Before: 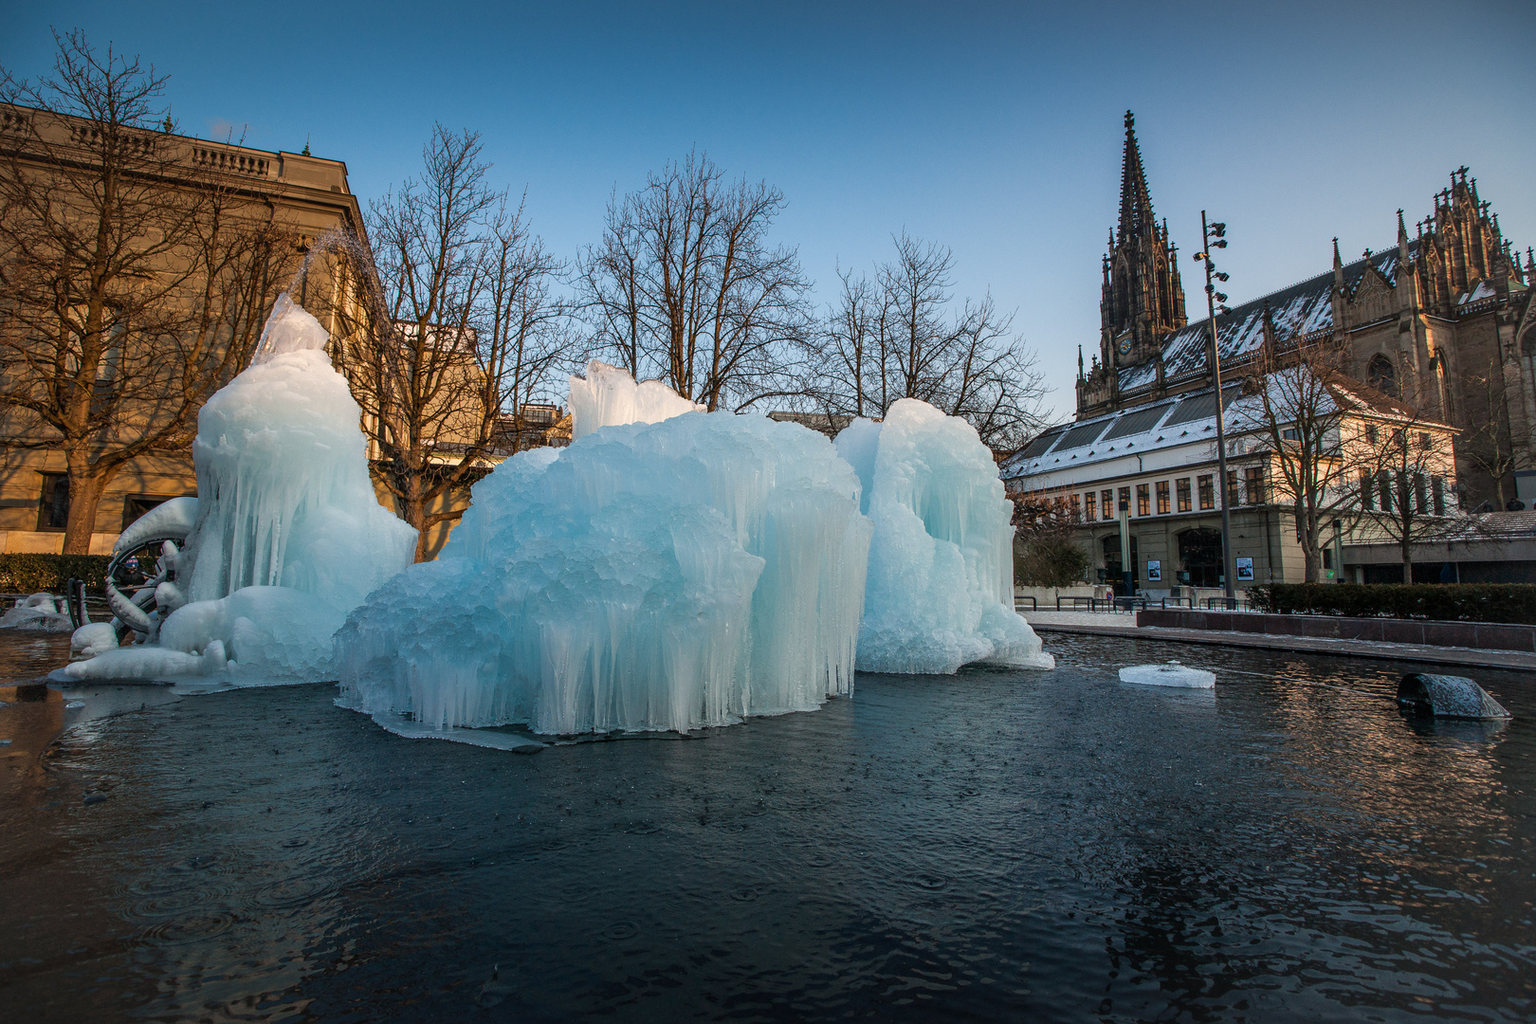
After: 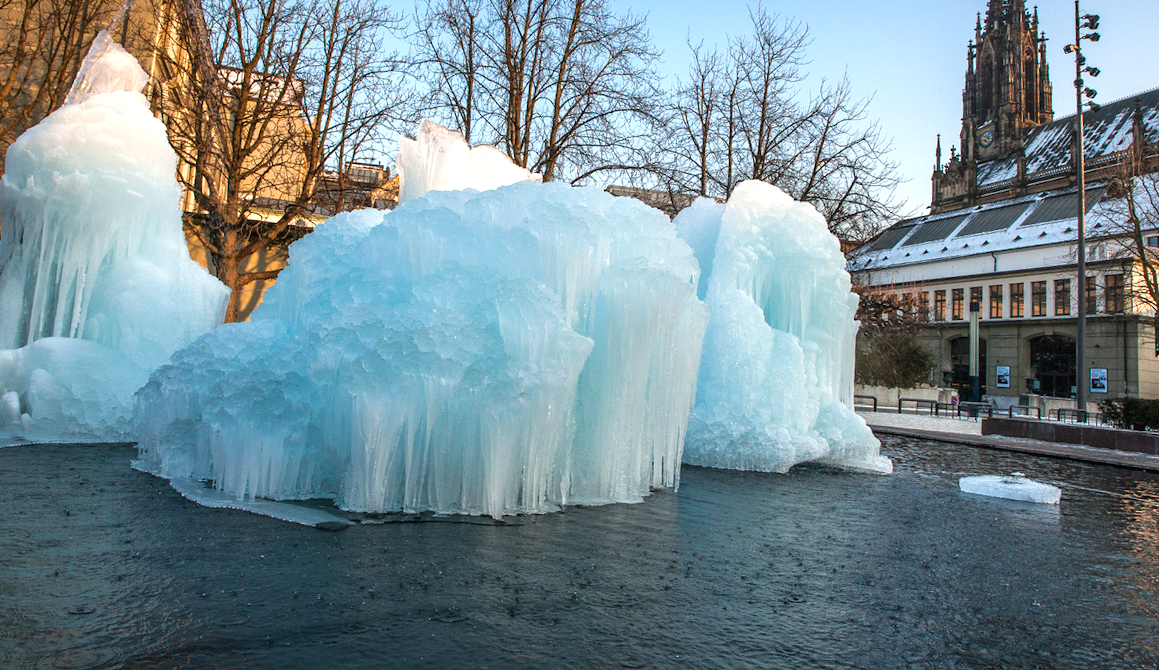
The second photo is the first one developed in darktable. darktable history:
crop and rotate: angle -3.37°, left 9.79%, top 20.73%, right 12.42%, bottom 11.82%
exposure: black level correction 0, exposure 0.7 EV, compensate exposure bias true, compensate highlight preservation false
